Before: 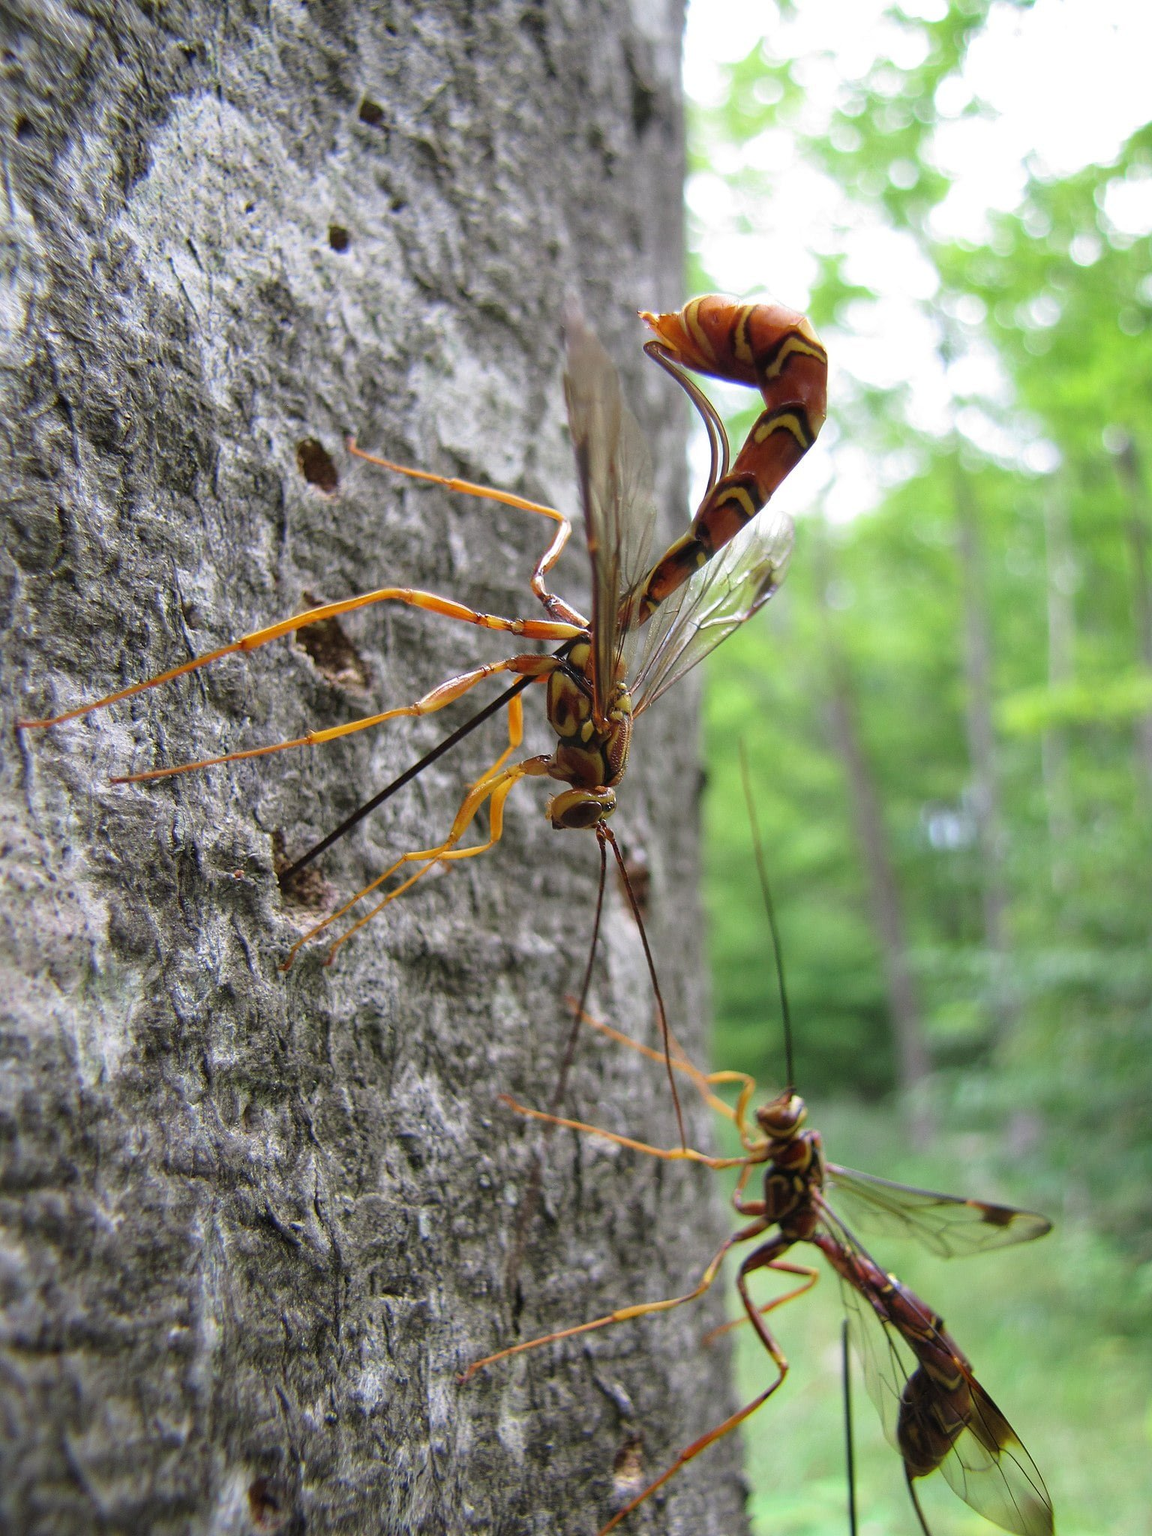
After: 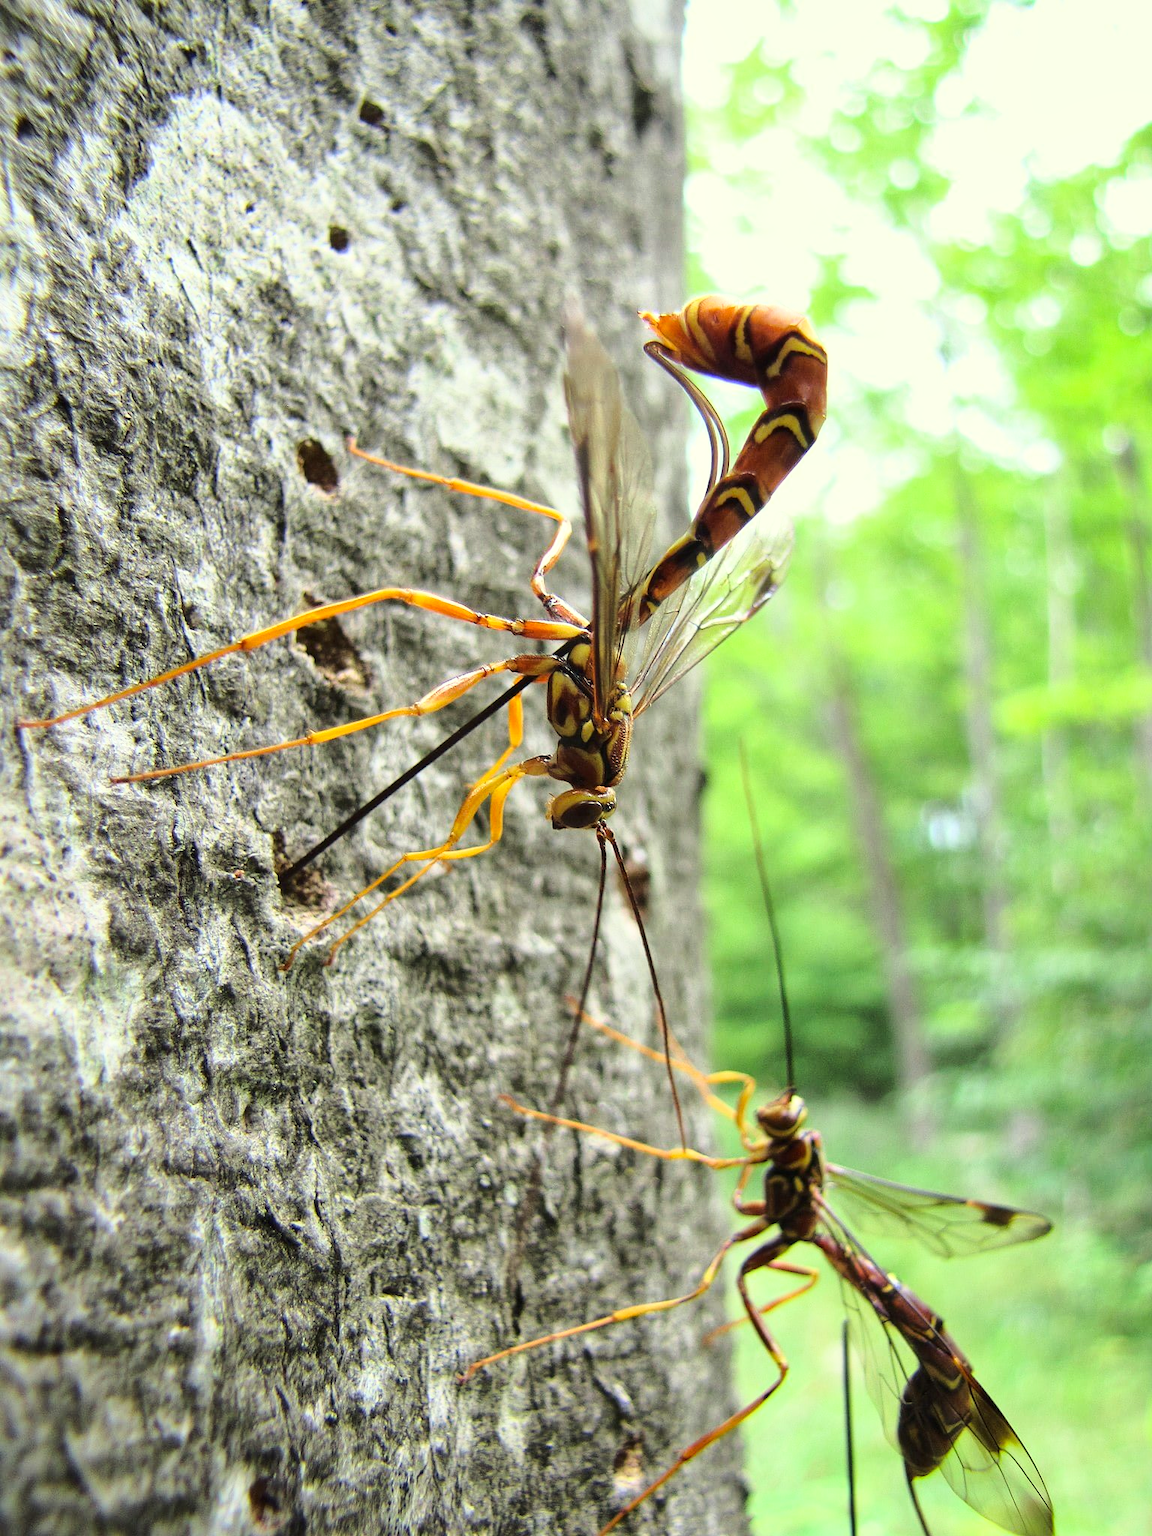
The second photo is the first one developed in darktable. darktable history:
local contrast: mode bilateral grid, contrast 20, coarseness 50, detail 120%, midtone range 0.2
color correction: highlights a* -5.94, highlights b* 11.19
base curve: curves: ch0 [(0, 0) (0.028, 0.03) (0.121, 0.232) (0.46, 0.748) (0.859, 0.968) (1, 1)]
